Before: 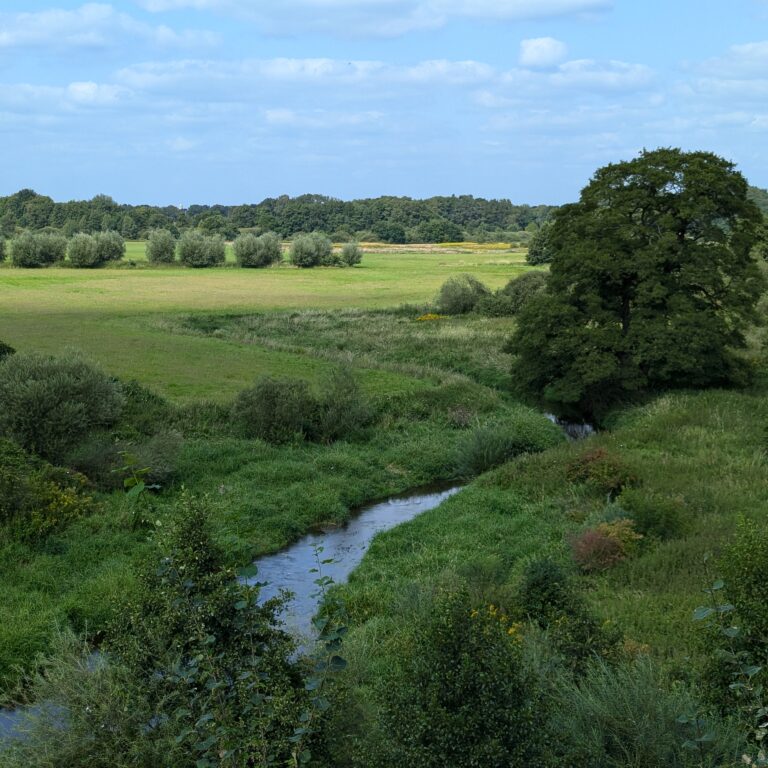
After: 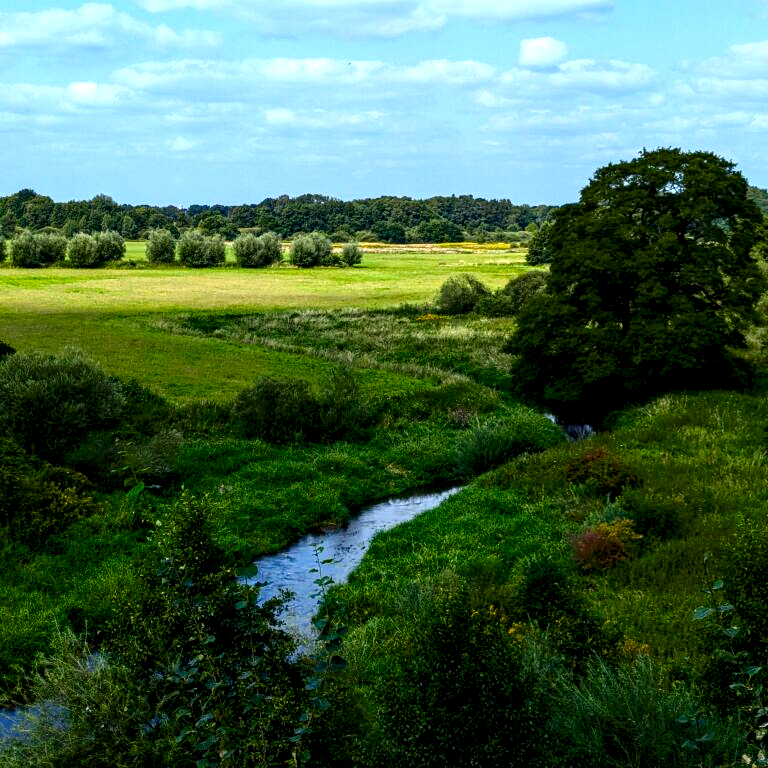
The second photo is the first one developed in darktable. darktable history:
color balance rgb: shadows lift › luminance -21.66%, shadows lift › chroma 6.57%, shadows lift › hue 270°, power › chroma 0.68%, power › hue 60°, highlights gain › luminance 6.08%, highlights gain › chroma 1.33%, highlights gain › hue 90°, global offset › luminance -0.87%, perceptual saturation grading › global saturation 26.86%, perceptual saturation grading › highlights -28.39%, perceptual saturation grading › mid-tones 15.22%, perceptual saturation grading › shadows 33.98%, perceptual brilliance grading › highlights 10%, perceptual brilliance grading › mid-tones 5%
contrast brightness saturation: contrast 0.12, brightness -0.12, saturation 0.2
local contrast: detail 150%
